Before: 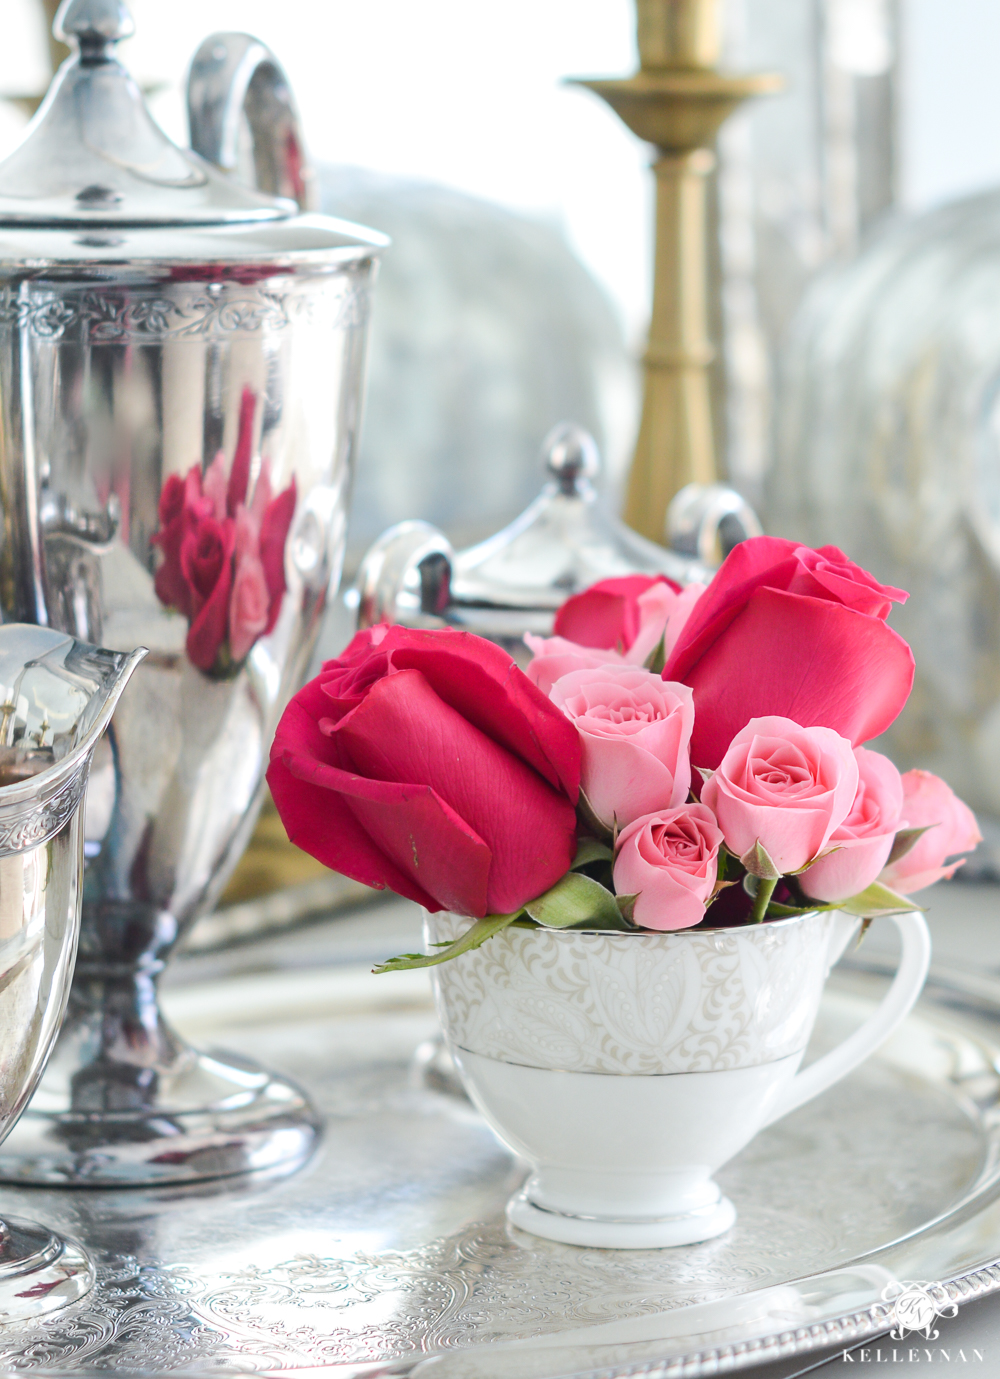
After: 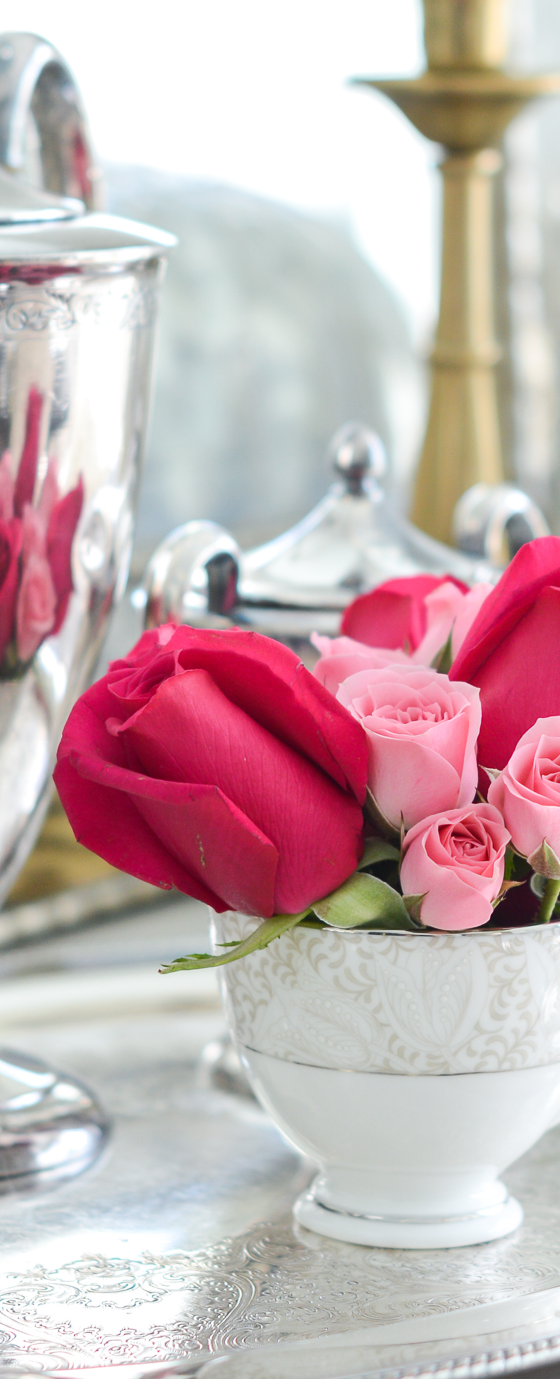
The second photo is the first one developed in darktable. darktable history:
crop: left 21.303%, right 22.63%
